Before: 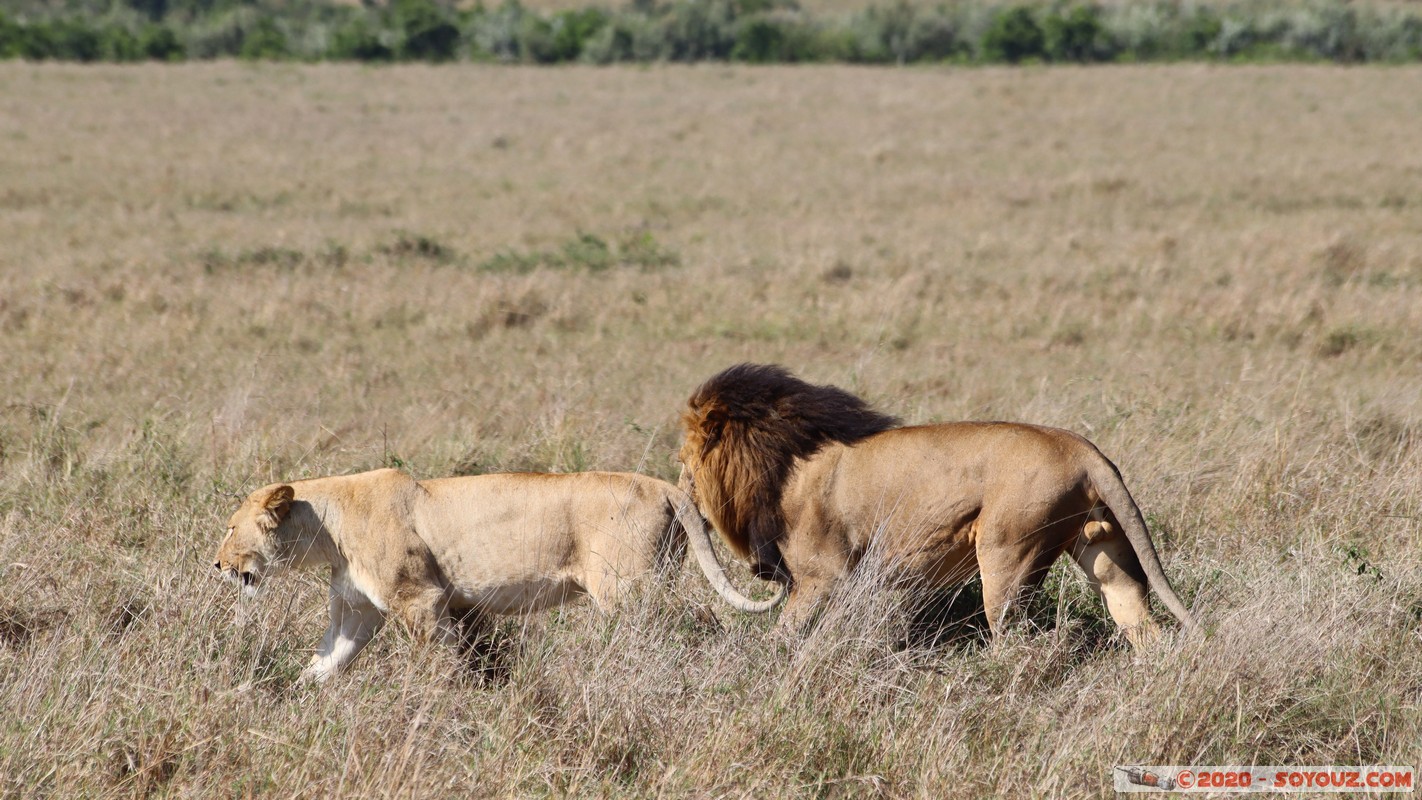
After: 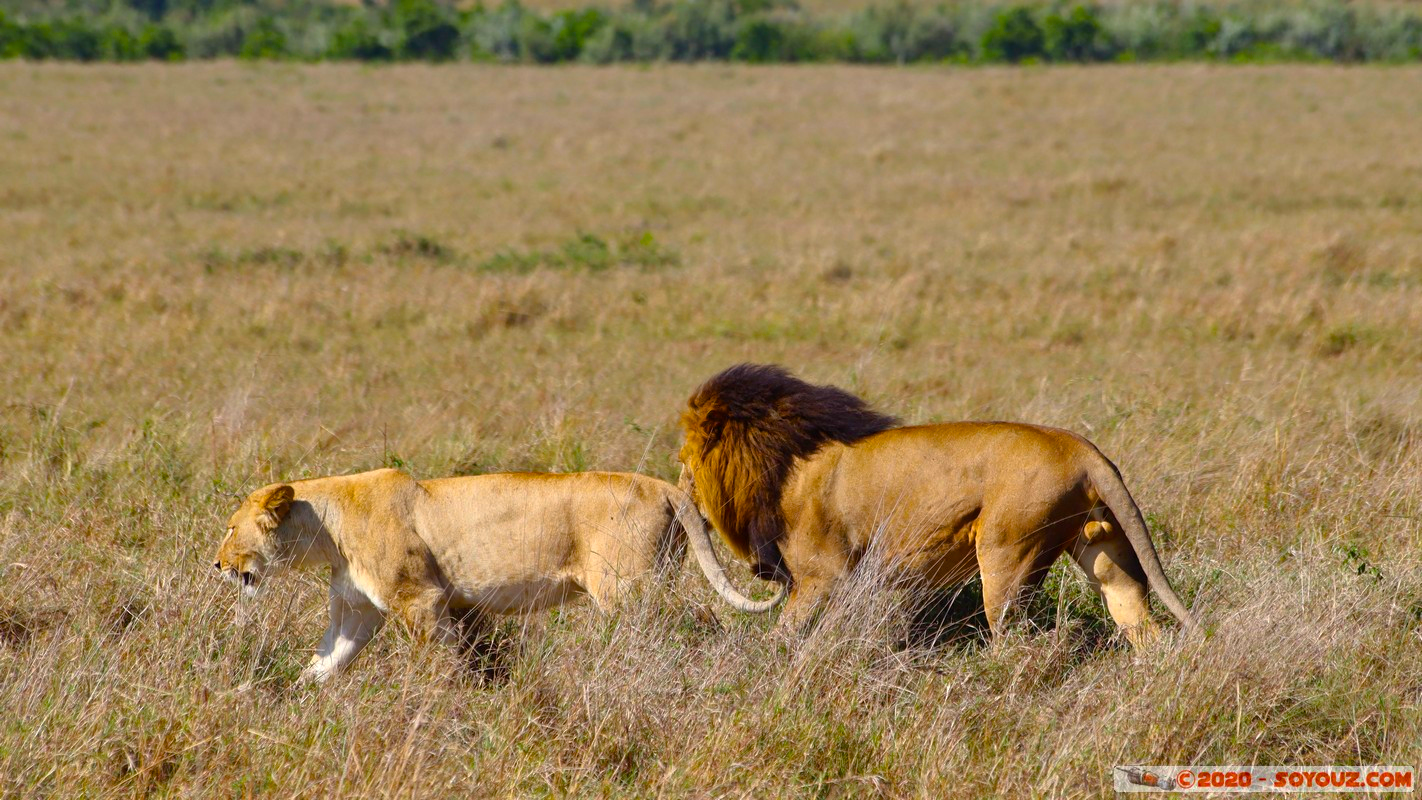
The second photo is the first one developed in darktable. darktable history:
local contrast: mode bilateral grid, contrast 15, coarseness 37, detail 105%, midtone range 0.2
color balance rgb: linear chroma grading › global chroma 49.839%, perceptual saturation grading › global saturation 19.737%, global vibrance 12.137%
tone equalizer: -8 EV -0.001 EV, -7 EV 0.003 EV, -6 EV -0.003 EV, -5 EV -0.009 EV, -4 EV -0.082 EV, -3 EV -0.208 EV, -2 EV -0.266 EV, -1 EV 0.083 EV, +0 EV 0.29 EV, edges refinement/feathering 500, mask exposure compensation -1.57 EV, preserve details no
